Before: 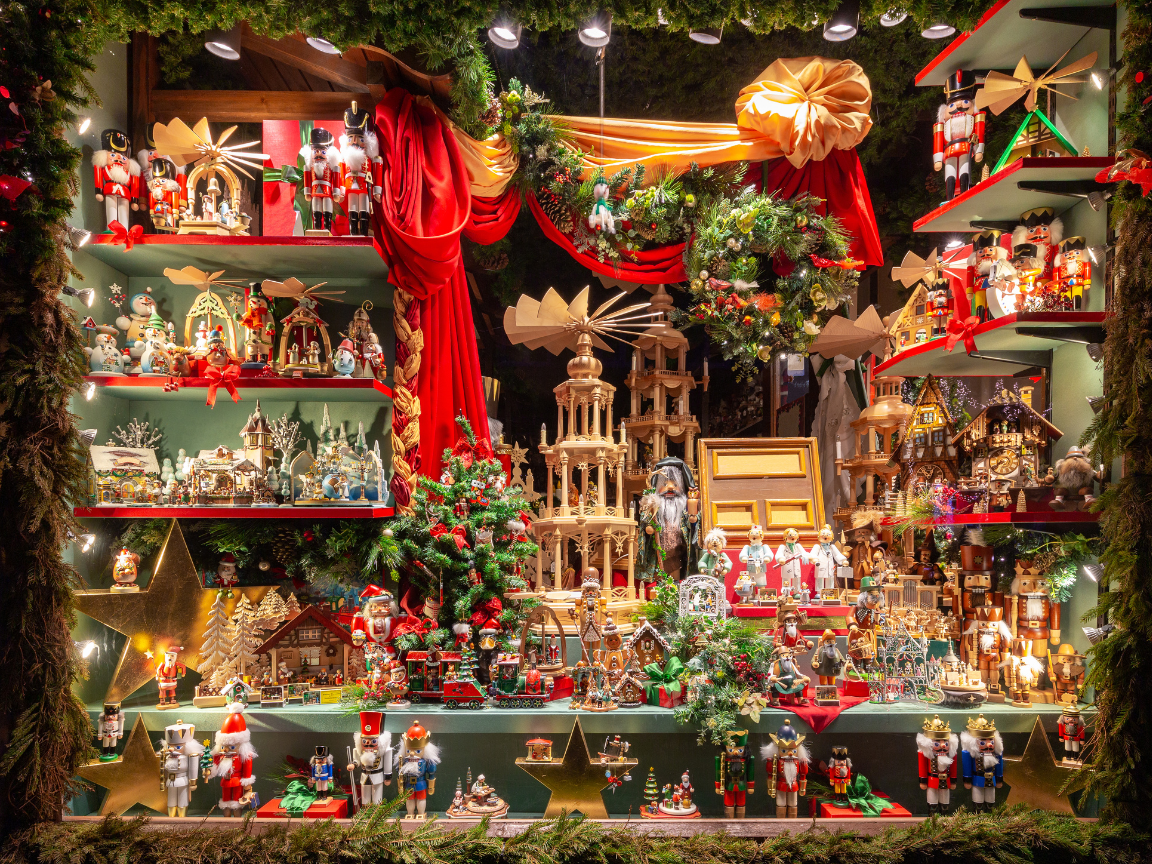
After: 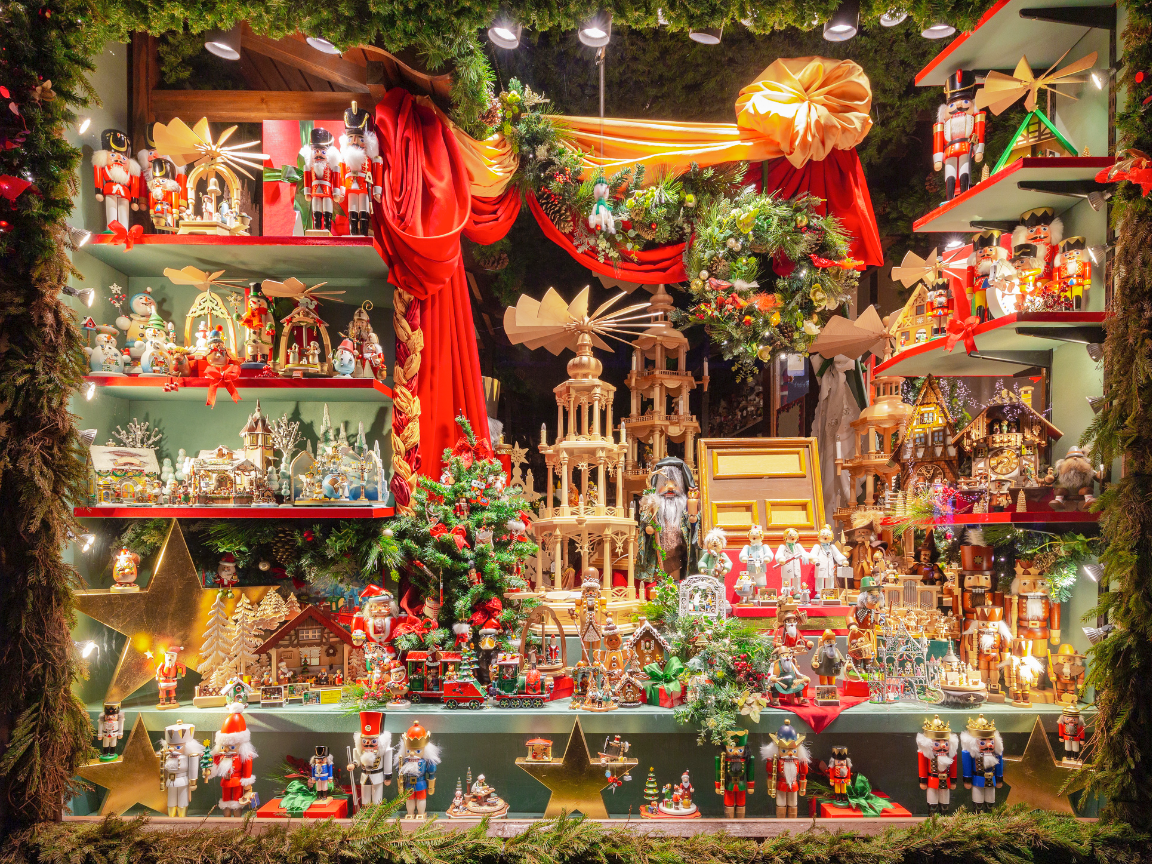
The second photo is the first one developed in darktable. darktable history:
shadows and highlights: shadows 40, highlights -60
base curve: curves: ch0 [(0, 0) (0.204, 0.334) (0.55, 0.733) (1, 1)], preserve colors none
